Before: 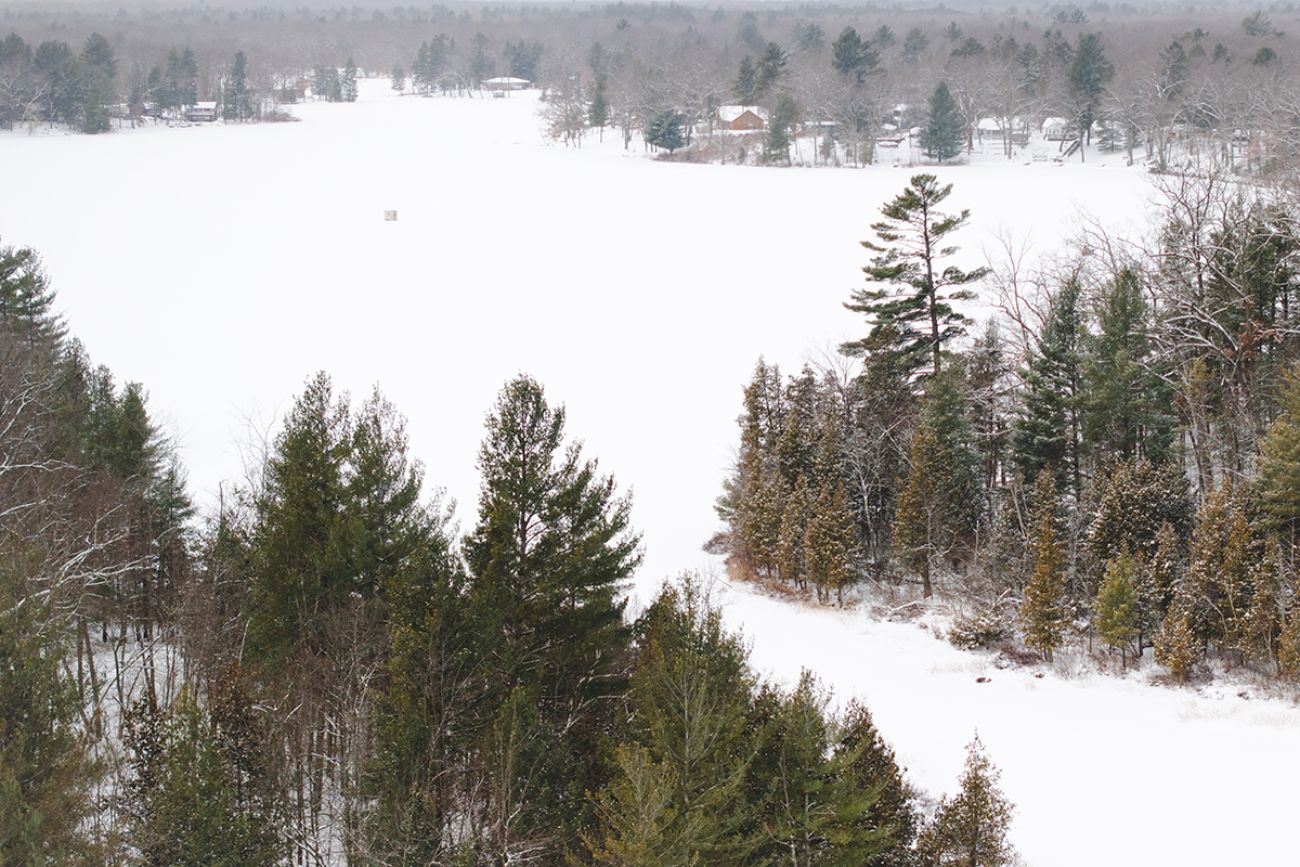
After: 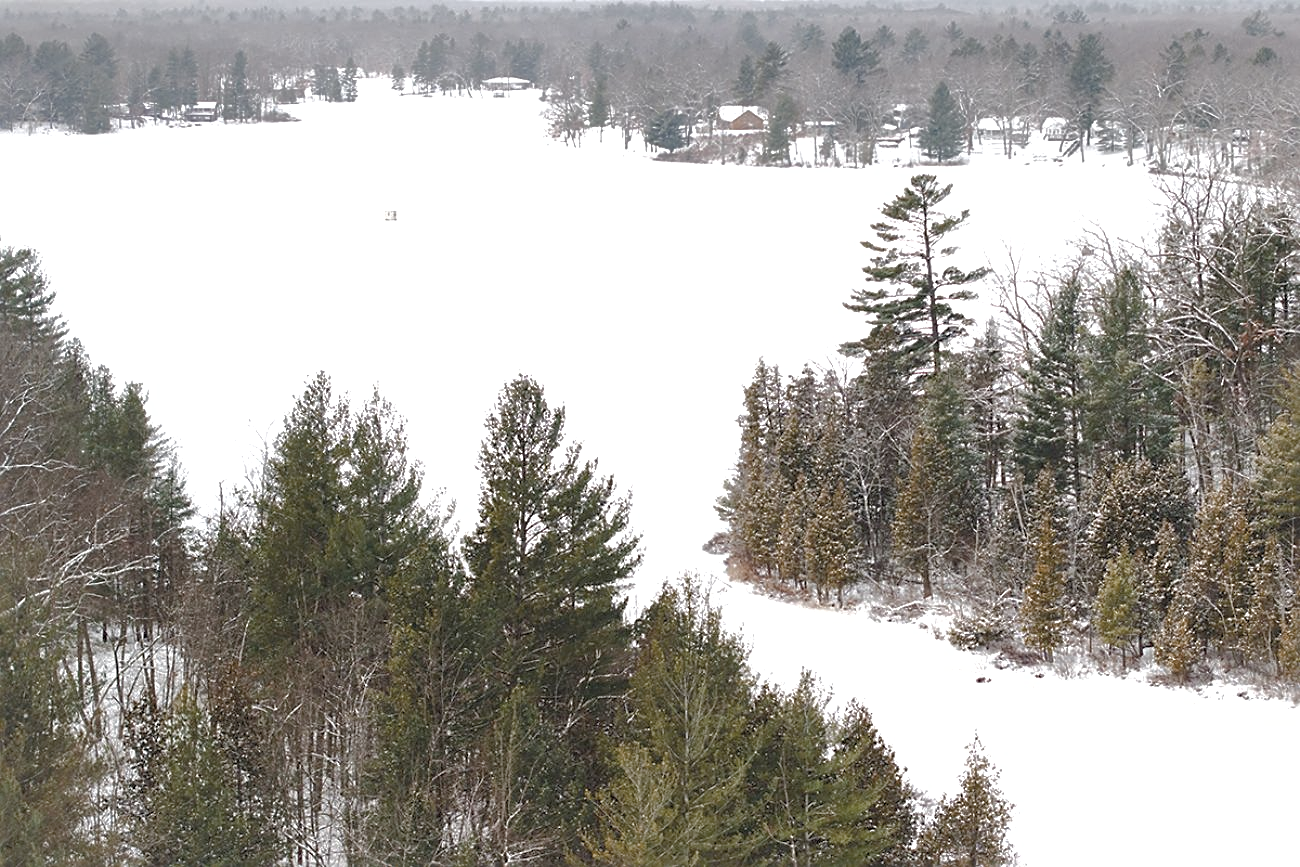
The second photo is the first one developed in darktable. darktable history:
color correction: saturation 0.57
color balance rgb: perceptual saturation grading › global saturation 25%, perceptual saturation grading › highlights -50%, perceptual saturation grading › shadows 30%, perceptual brilliance grading › global brilliance 12%, global vibrance 20%
sharpen: on, module defaults
shadows and highlights: on, module defaults
